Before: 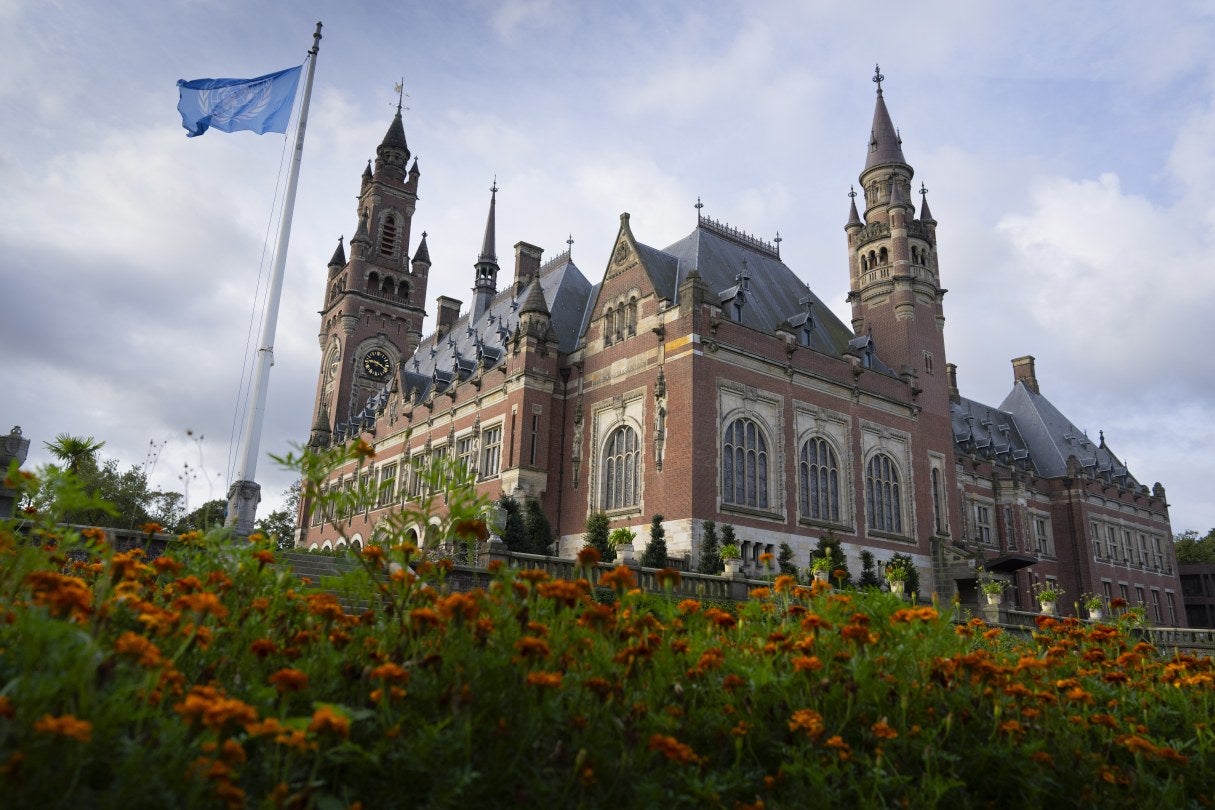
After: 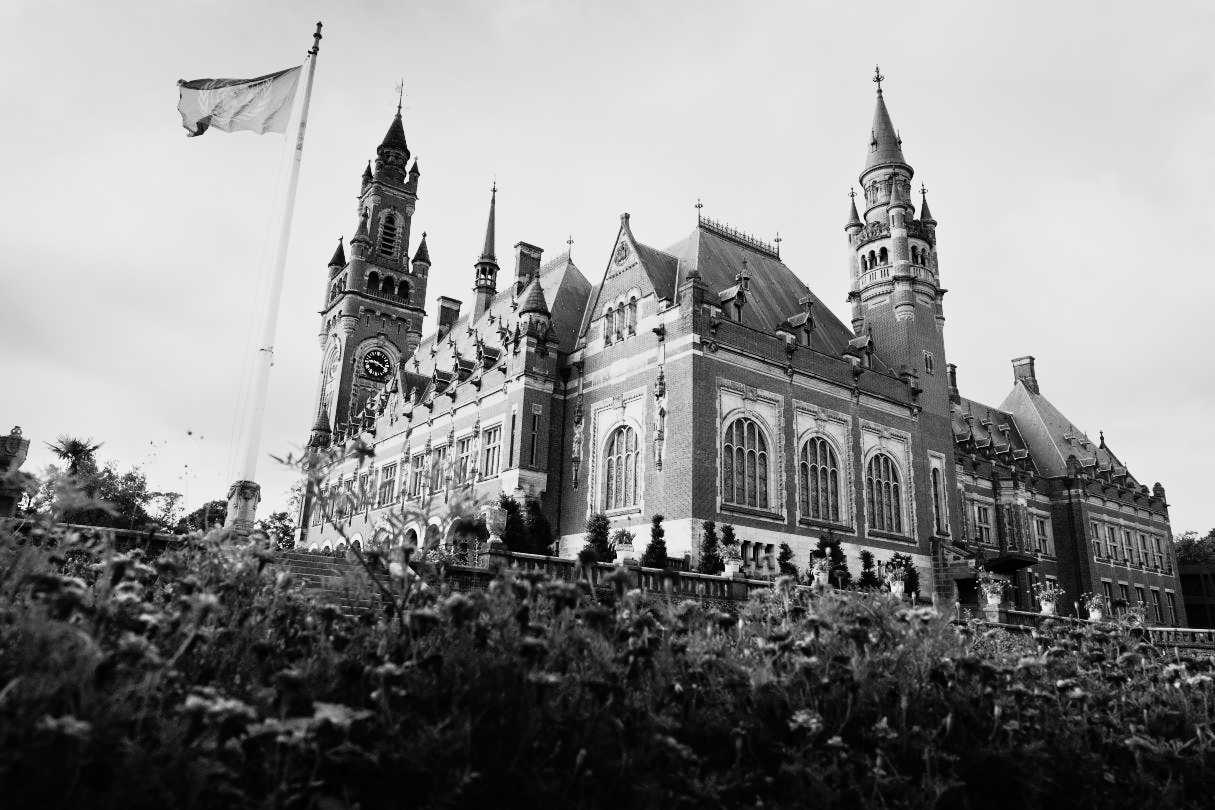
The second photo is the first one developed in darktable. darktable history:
white balance: red 1.05, blue 1.072
rgb curve: curves: ch0 [(0, 0) (0.21, 0.15) (0.24, 0.21) (0.5, 0.75) (0.75, 0.96) (0.89, 0.99) (1, 1)]; ch1 [(0, 0.02) (0.21, 0.13) (0.25, 0.2) (0.5, 0.67) (0.75, 0.9) (0.89, 0.97) (1, 1)]; ch2 [(0, 0.02) (0.21, 0.13) (0.25, 0.2) (0.5, 0.67) (0.75, 0.9) (0.89, 0.97) (1, 1)], compensate middle gray true
monochrome: a -71.75, b 75.82
